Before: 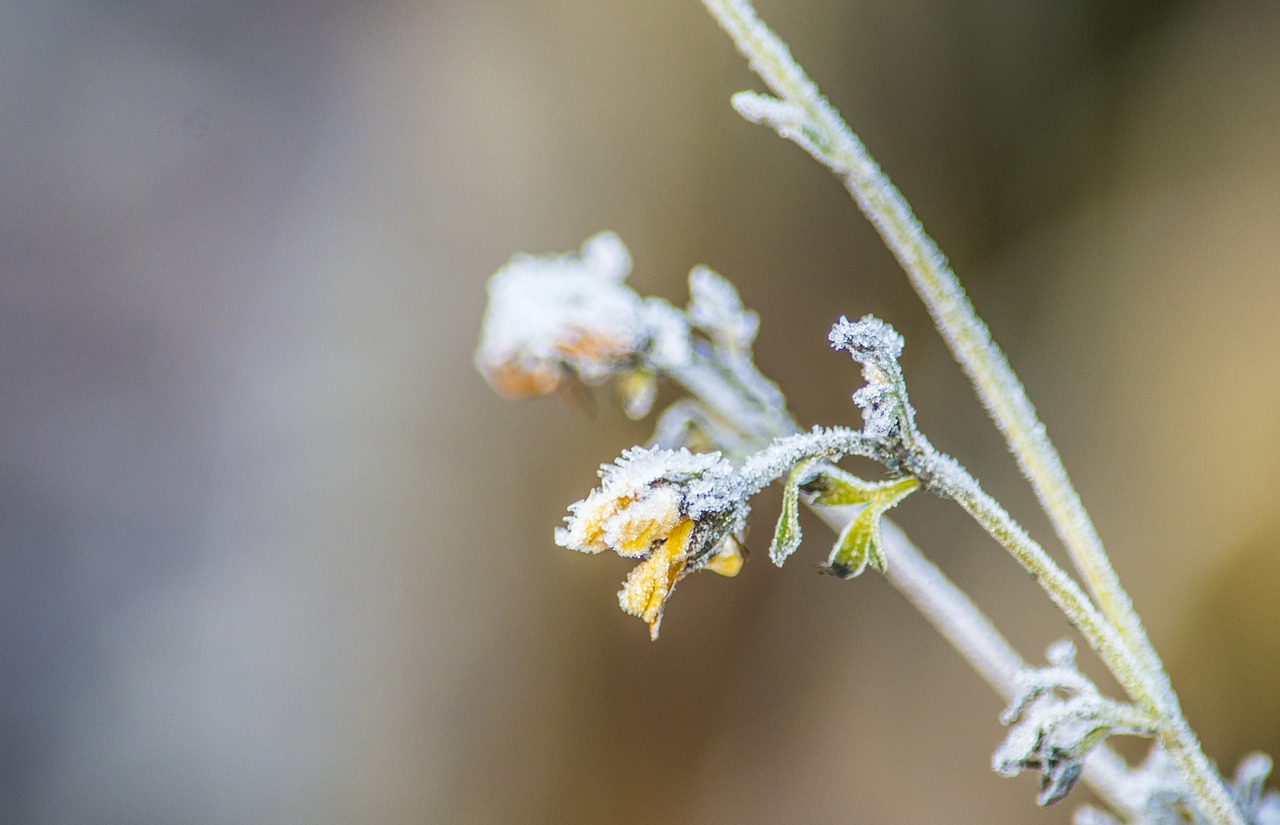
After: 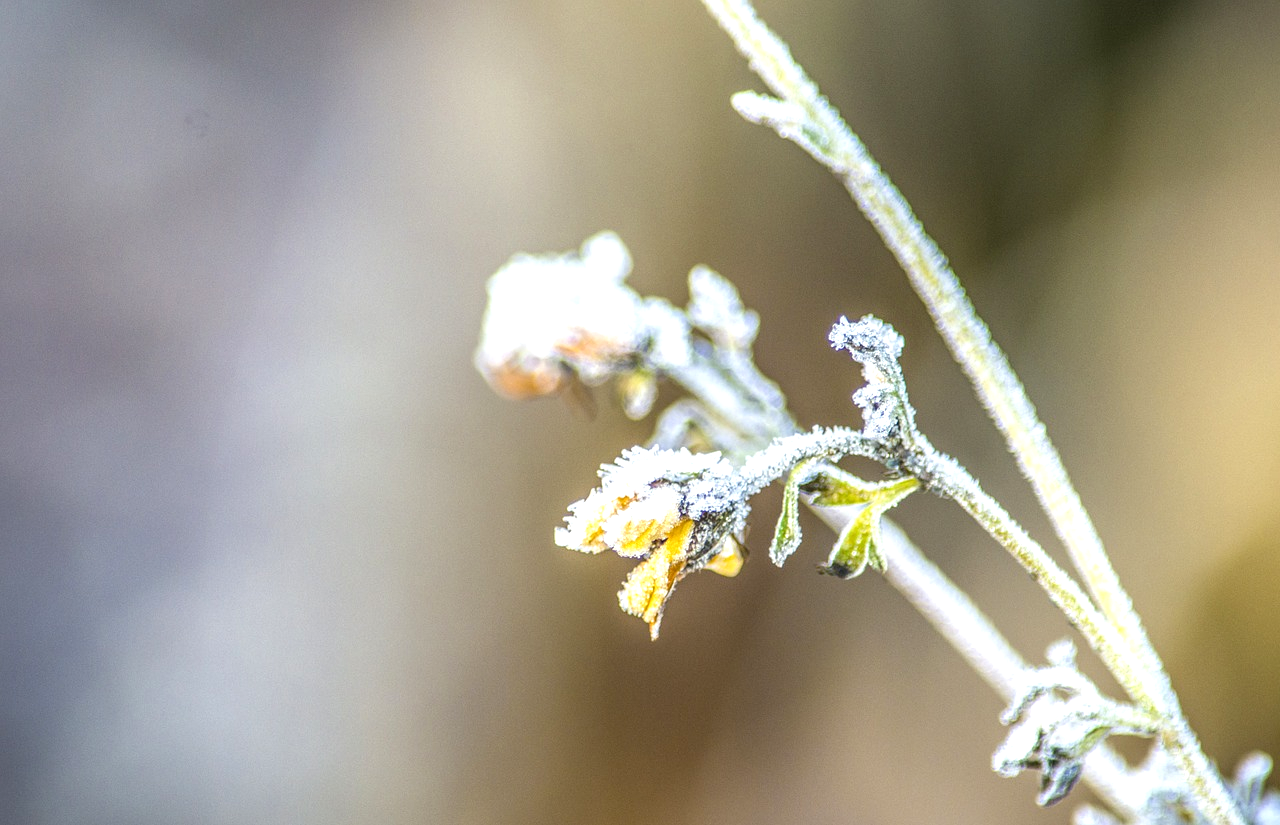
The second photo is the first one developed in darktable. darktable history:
exposure: black level correction 0.001, exposure 0.5 EV, compensate highlight preservation false
local contrast: detail 130%
